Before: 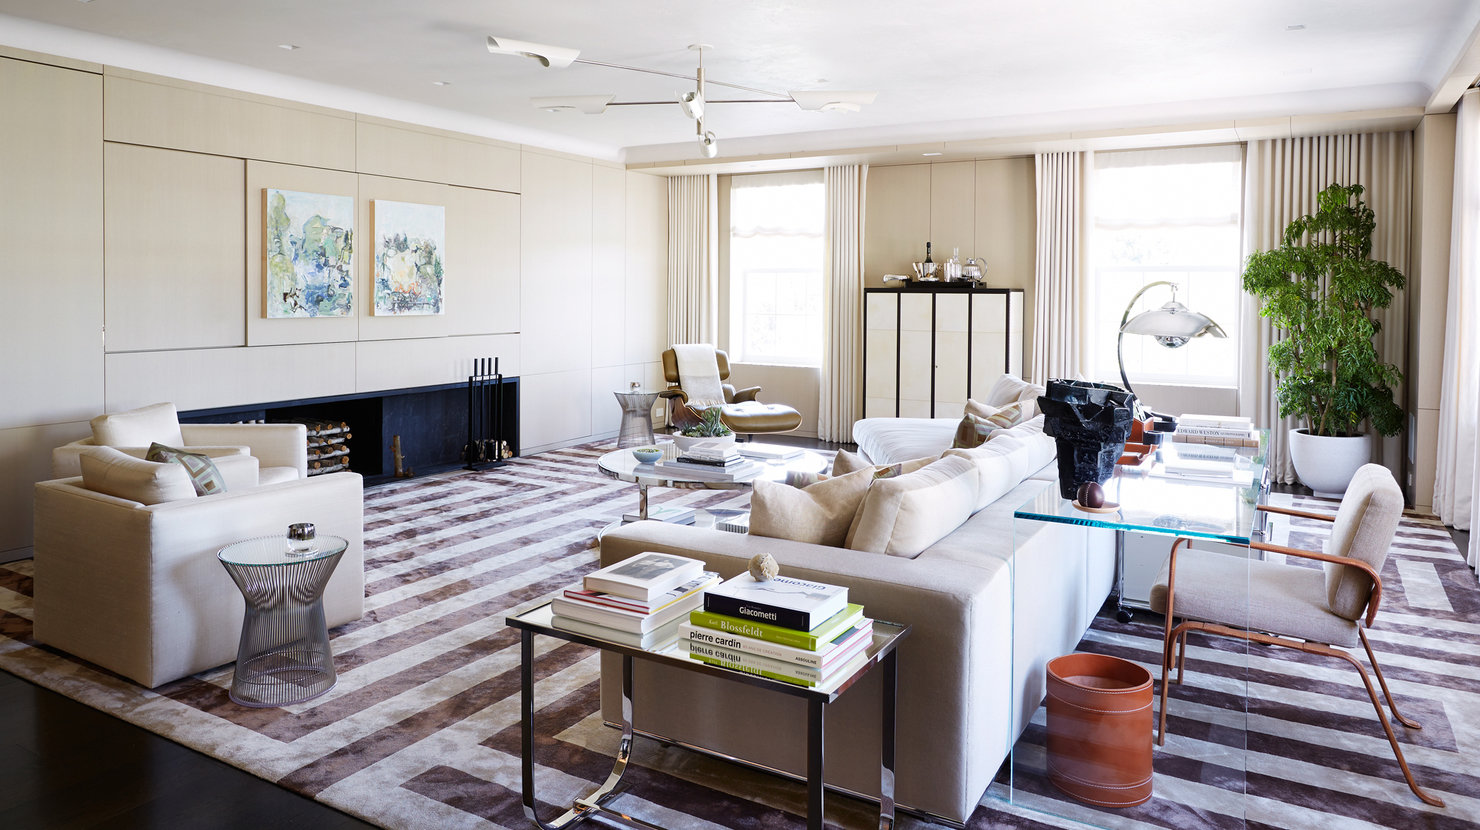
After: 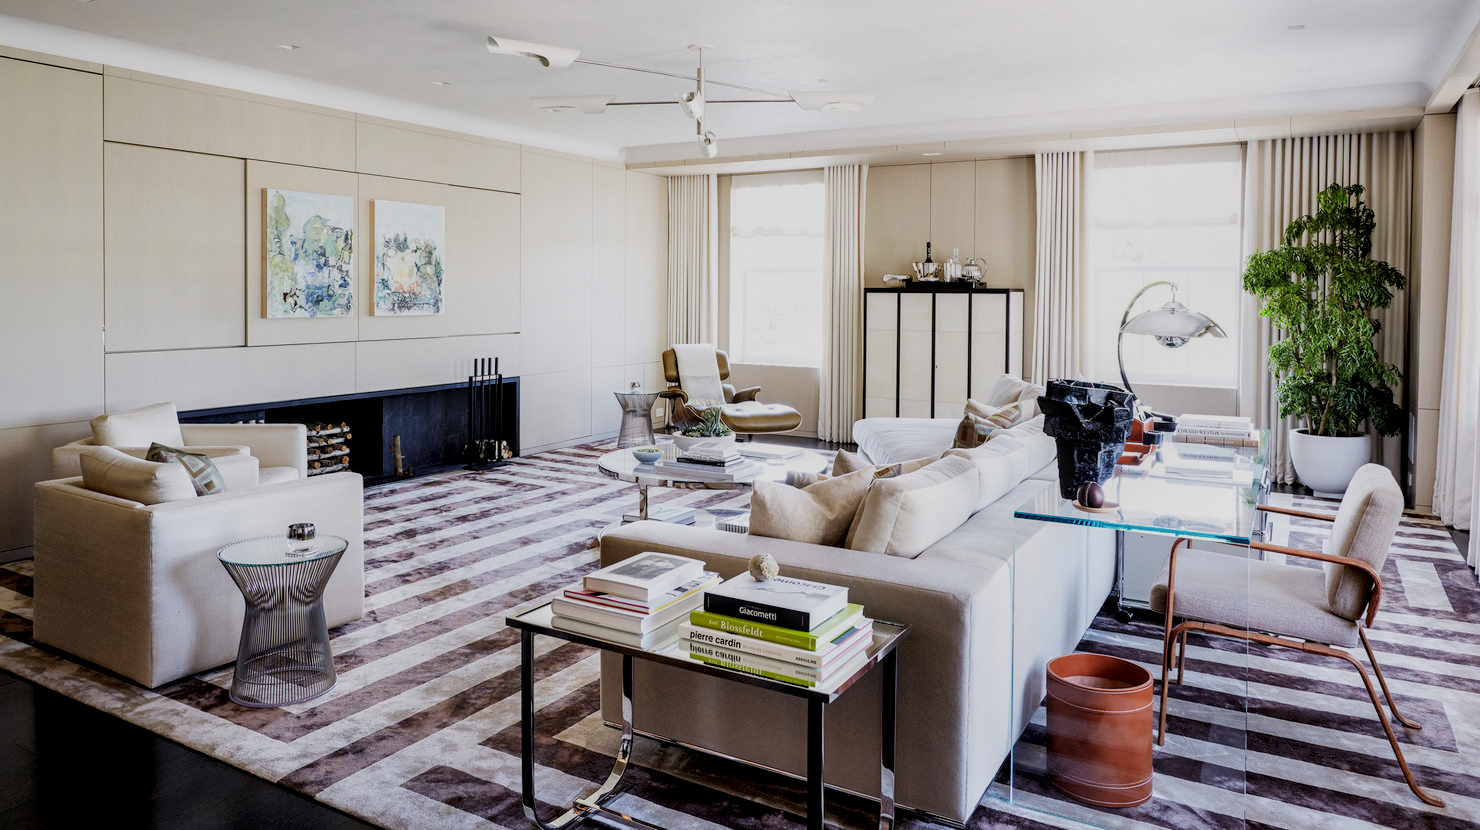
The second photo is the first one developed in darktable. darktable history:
local contrast: detail 142%
filmic rgb: black relative exposure -7.65 EV, white relative exposure 4.56 EV, hardness 3.61
